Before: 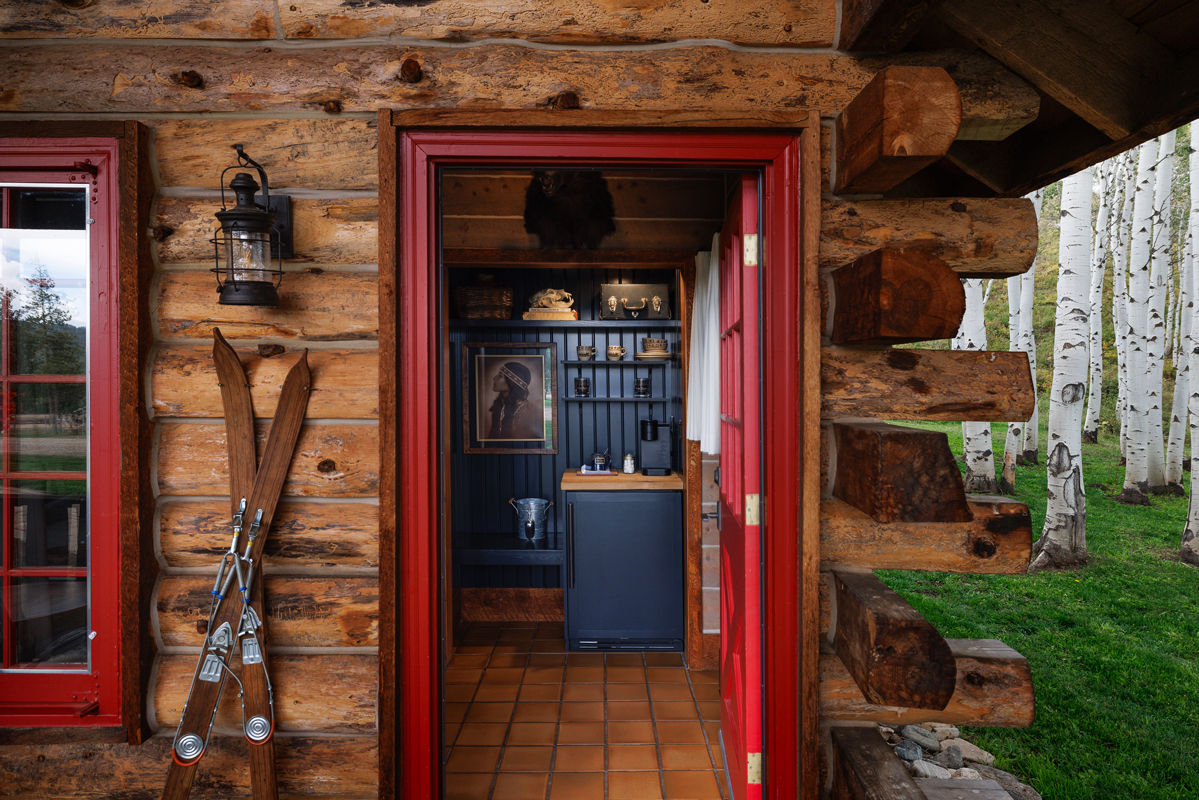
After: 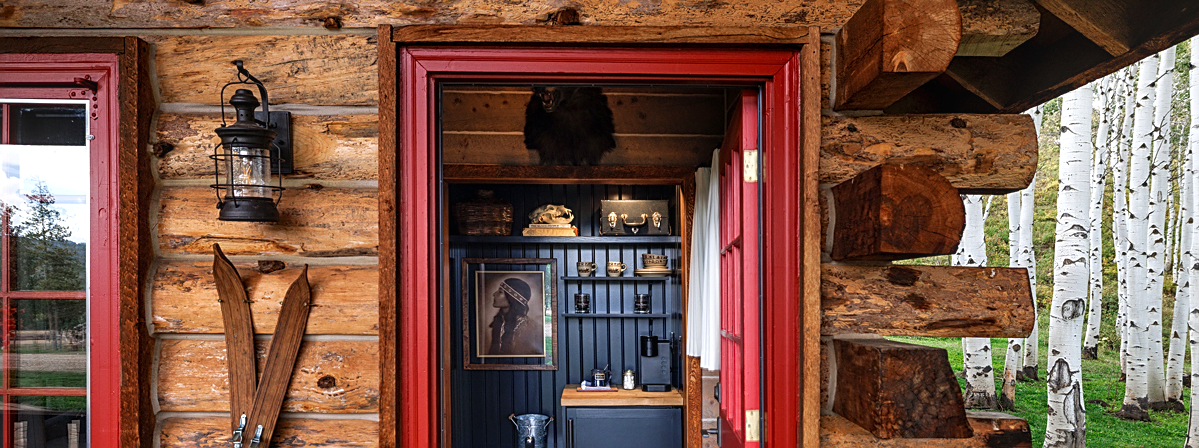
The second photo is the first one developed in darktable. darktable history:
base curve: curves: ch0 [(0, 0) (0.283, 0.295) (1, 1)], preserve colors none
local contrast: detail 110%
crop and rotate: top 10.605%, bottom 33.274%
sharpen: on, module defaults
exposure: black level correction 0.001, exposure 0.5 EV, compensate exposure bias true, compensate highlight preservation false
contrast equalizer: octaves 7, y [[0.6 ×6], [0.55 ×6], [0 ×6], [0 ×6], [0 ×6]], mix 0.15
